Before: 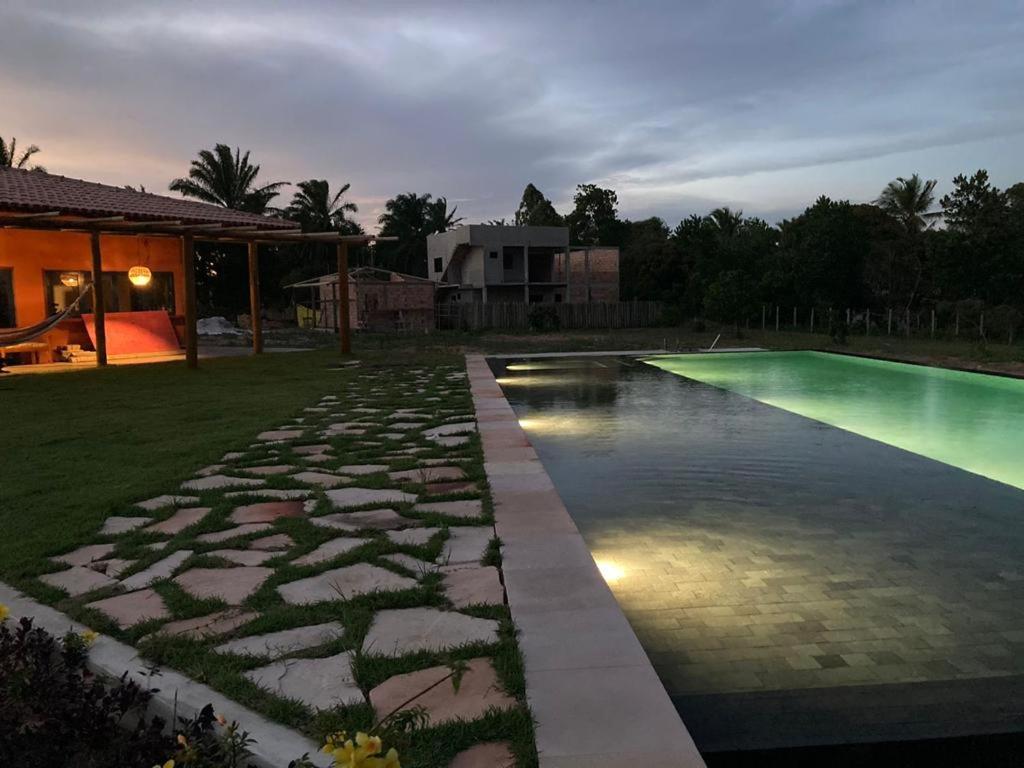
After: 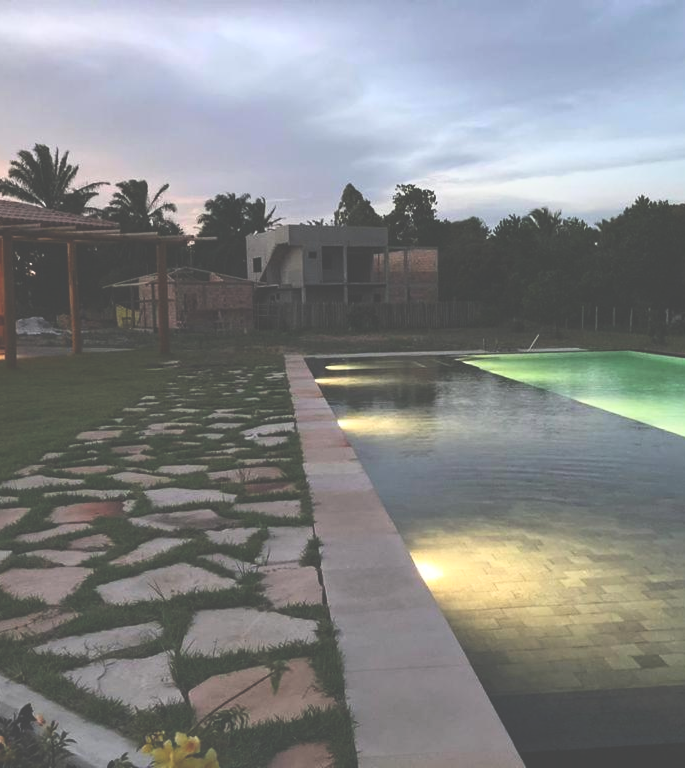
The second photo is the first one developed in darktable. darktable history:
crop and rotate: left 17.746%, right 15.306%
exposure: black level correction -0.039, exposure 0.062 EV, compensate highlight preservation false
base curve: curves: ch0 [(0, 0) (0.579, 0.807) (1, 1)]
